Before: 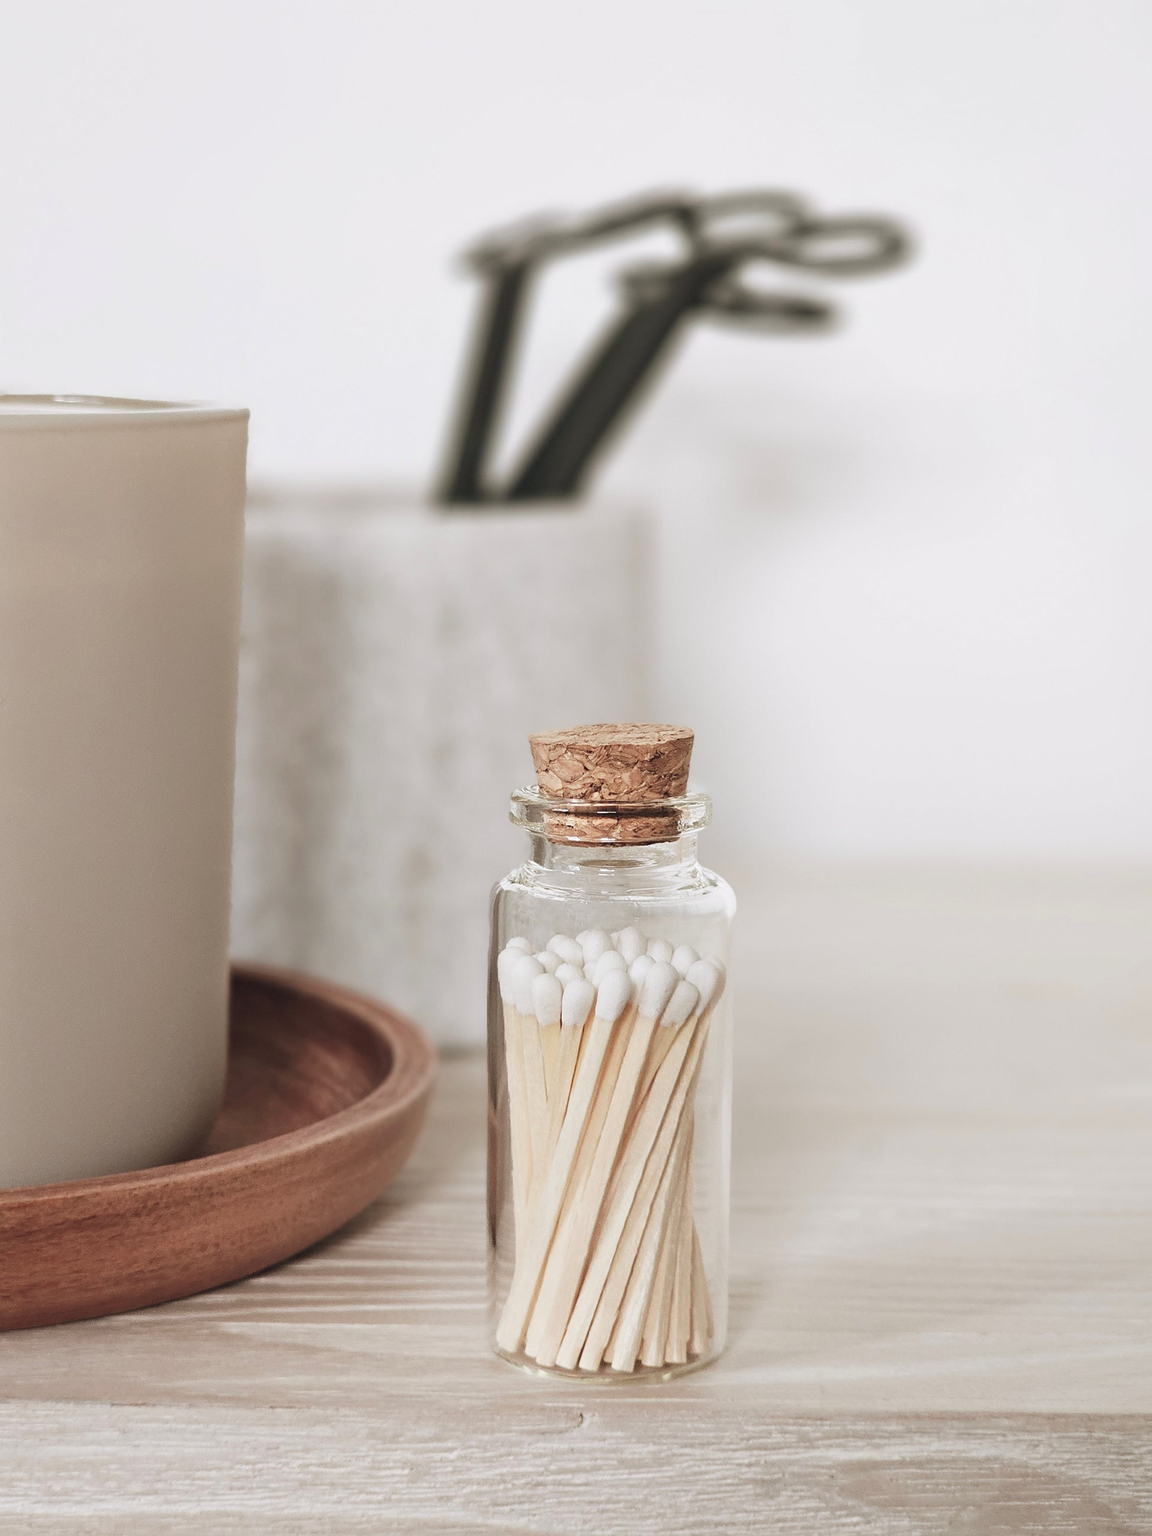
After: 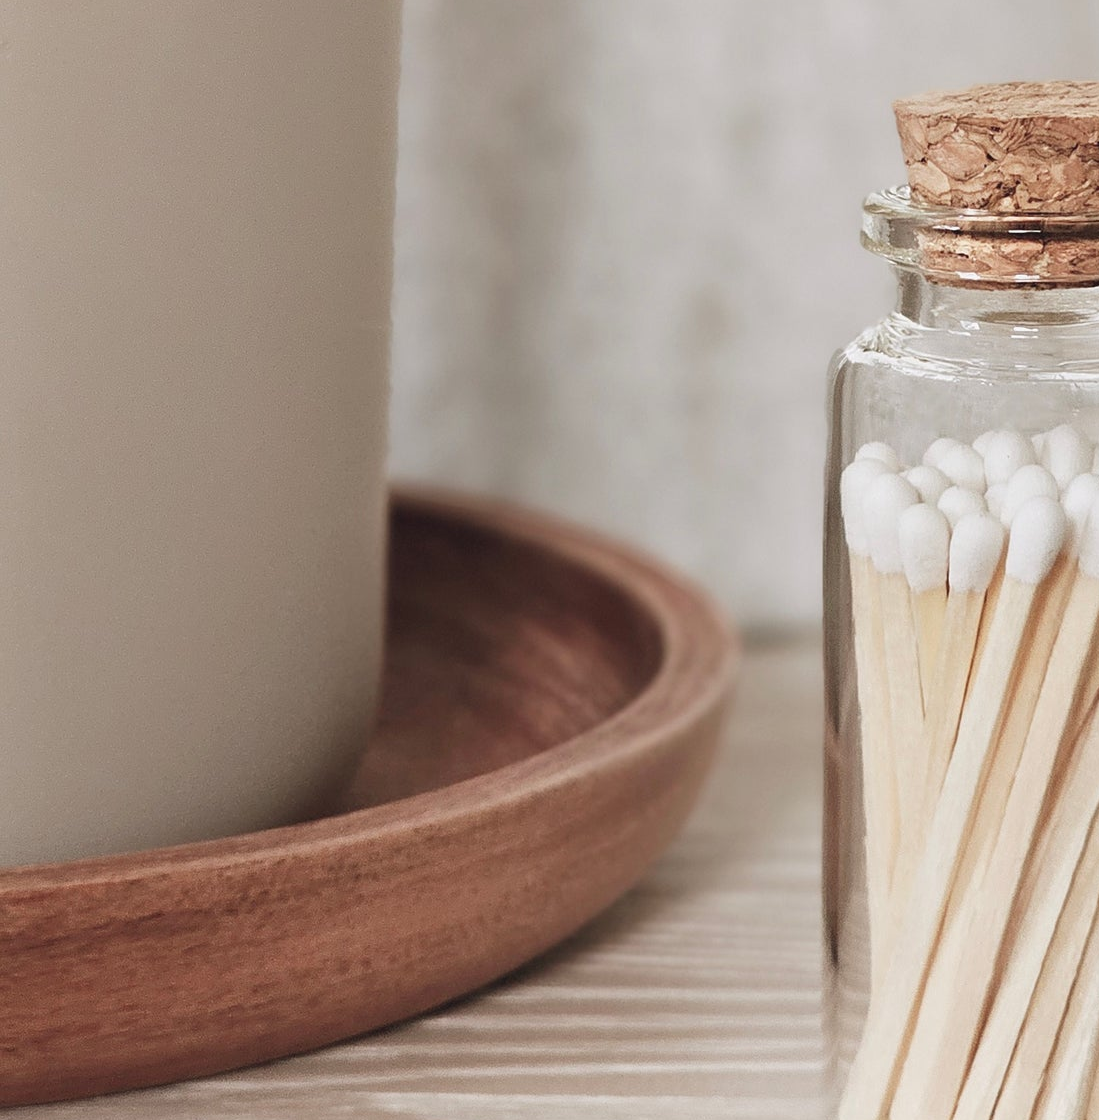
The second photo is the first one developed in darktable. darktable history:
crop: top 44.005%, right 43.481%, bottom 12.835%
